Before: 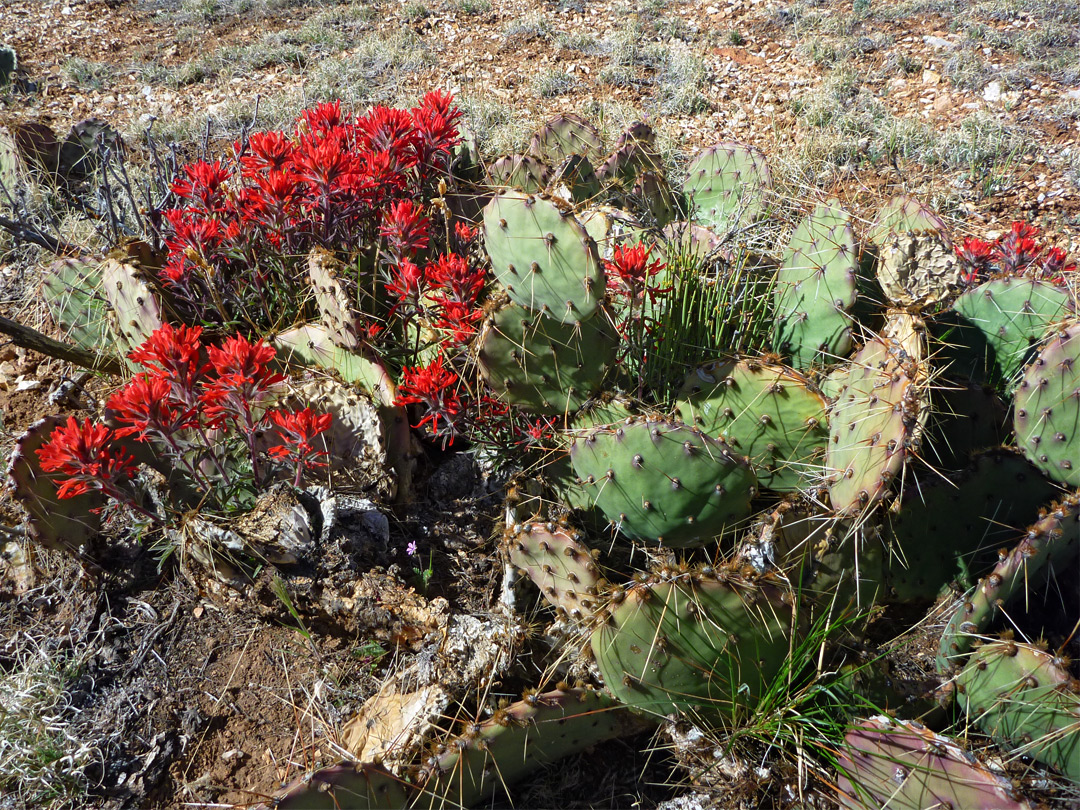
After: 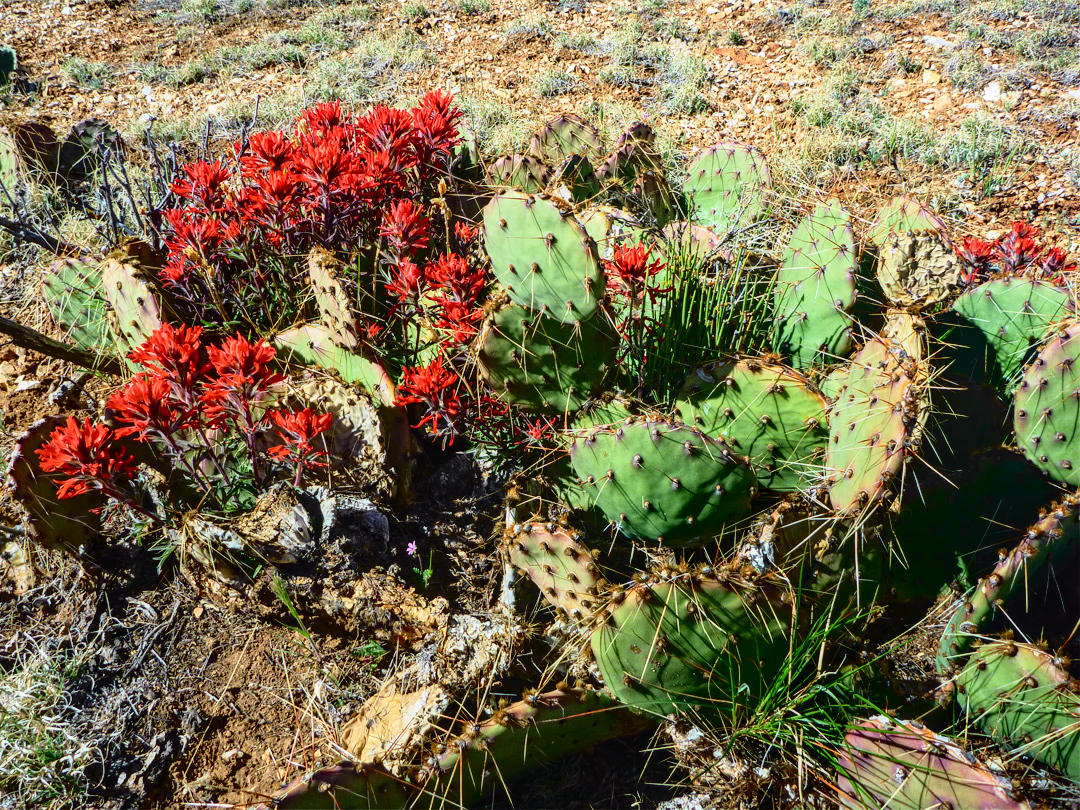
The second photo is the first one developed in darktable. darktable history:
tone curve: curves: ch0 [(0, 0.014) (0.17, 0.099) (0.392, 0.438) (0.725, 0.828) (0.872, 0.918) (1, 0.981)]; ch1 [(0, 0) (0.402, 0.36) (0.488, 0.466) (0.5, 0.499) (0.515, 0.515) (0.574, 0.595) (0.619, 0.65) (0.701, 0.725) (1, 1)]; ch2 [(0, 0) (0.432, 0.422) (0.486, 0.49) (0.503, 0.503) (0.523, 0.554) (0.562, 0.606) (0.644, 0.694) (0.717, 0.753) (1, 0.991)], color space Lab, independent channels
local contrast: on, module defaults
